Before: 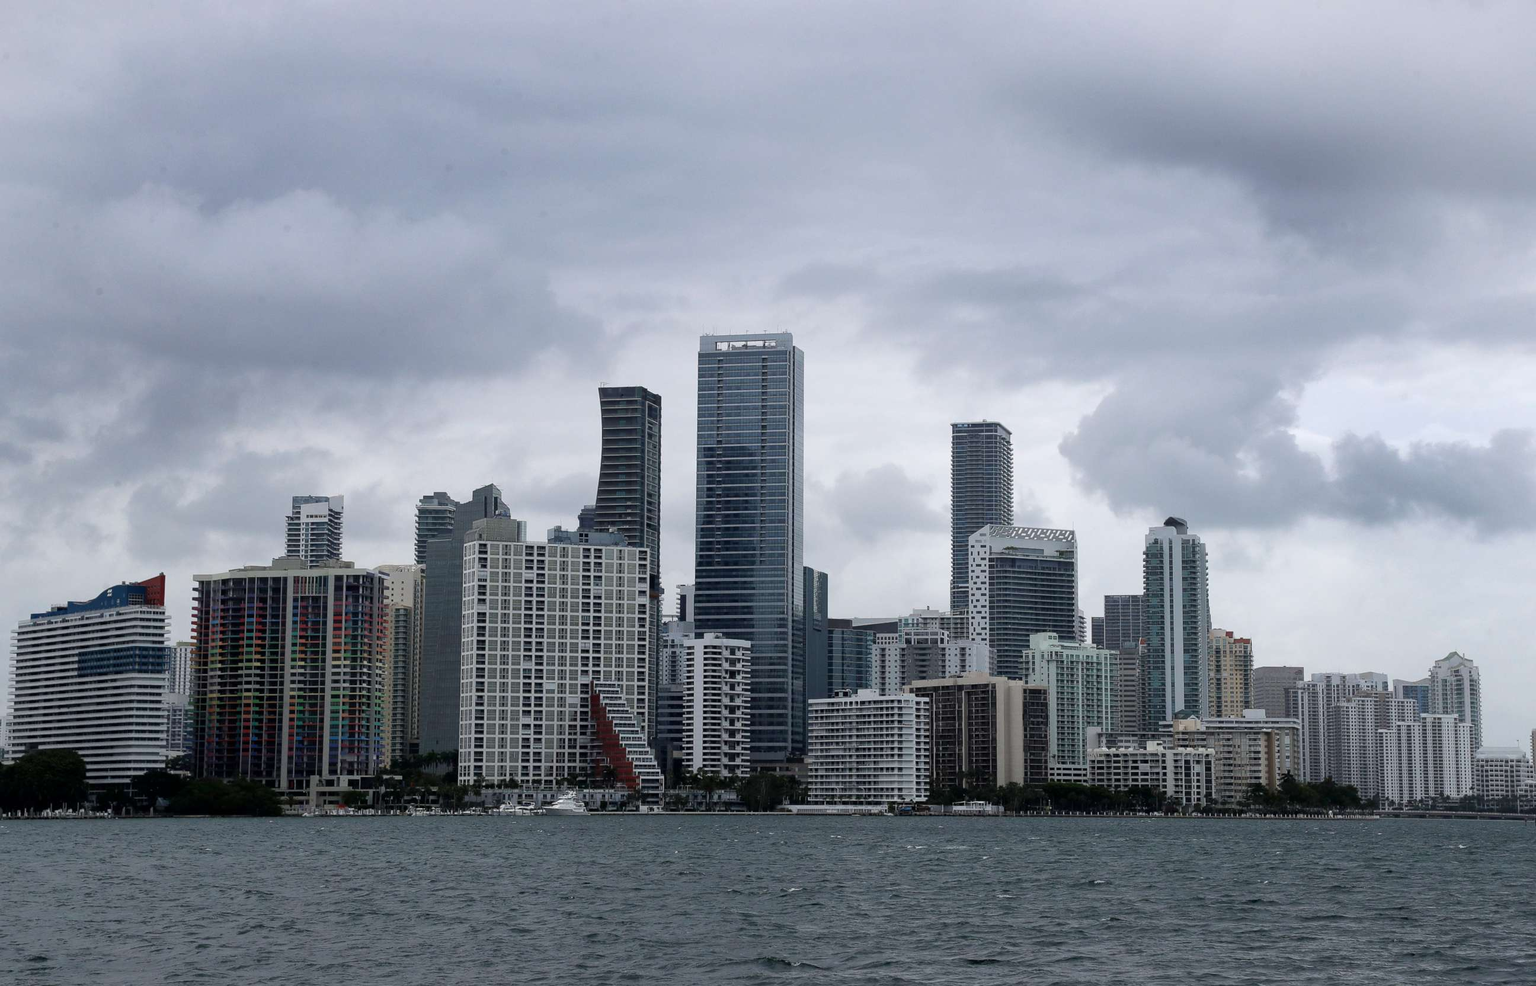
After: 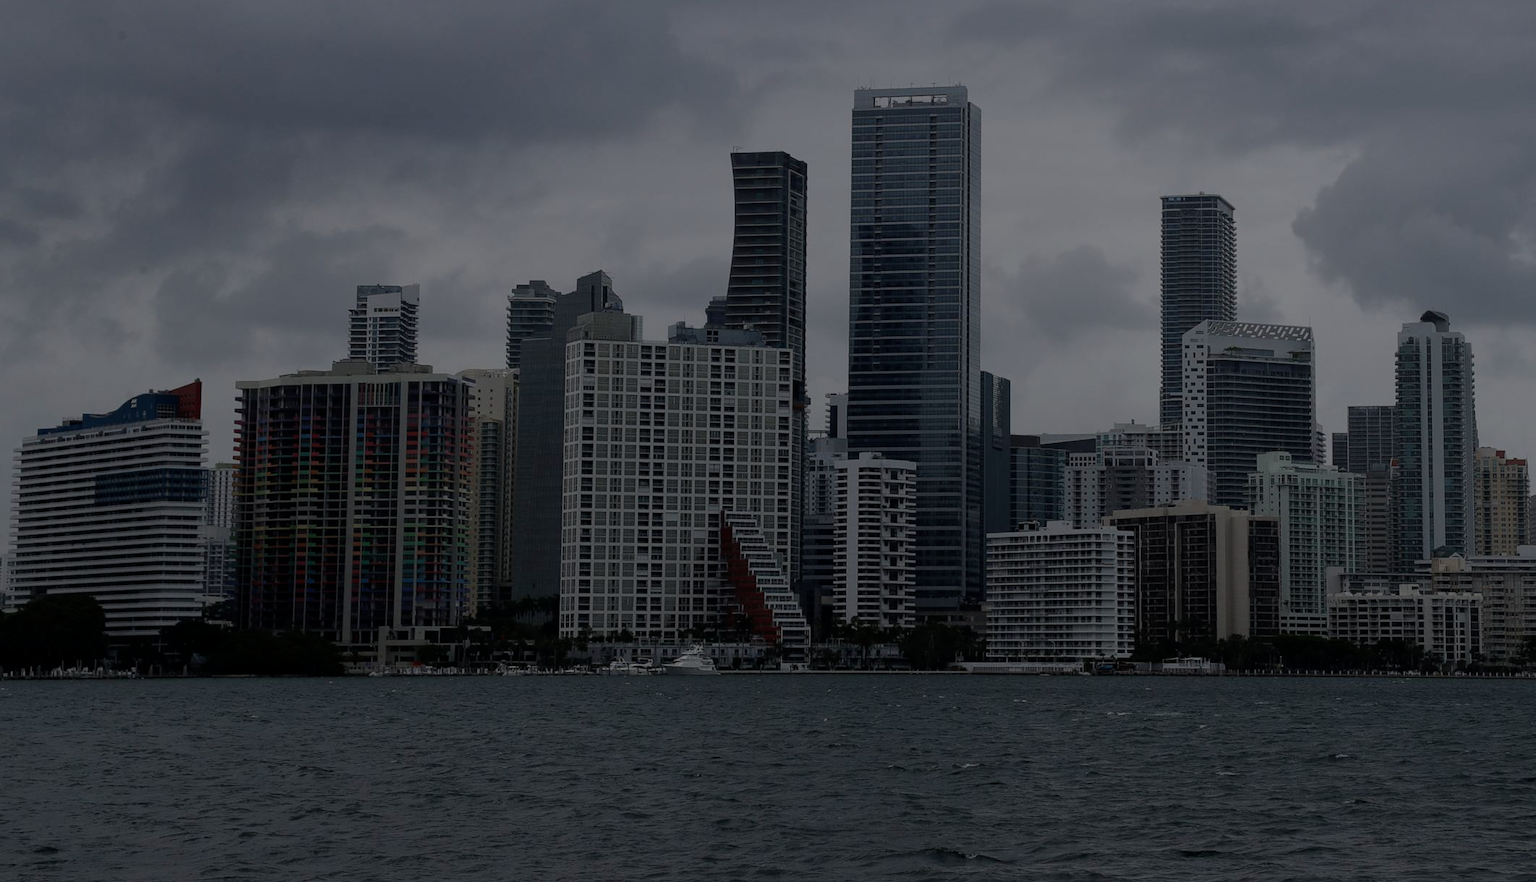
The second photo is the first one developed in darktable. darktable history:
crop: top 26.638%, right 18.053%
exposure: exposure -2.011 EV, compensate highlight preservation false
